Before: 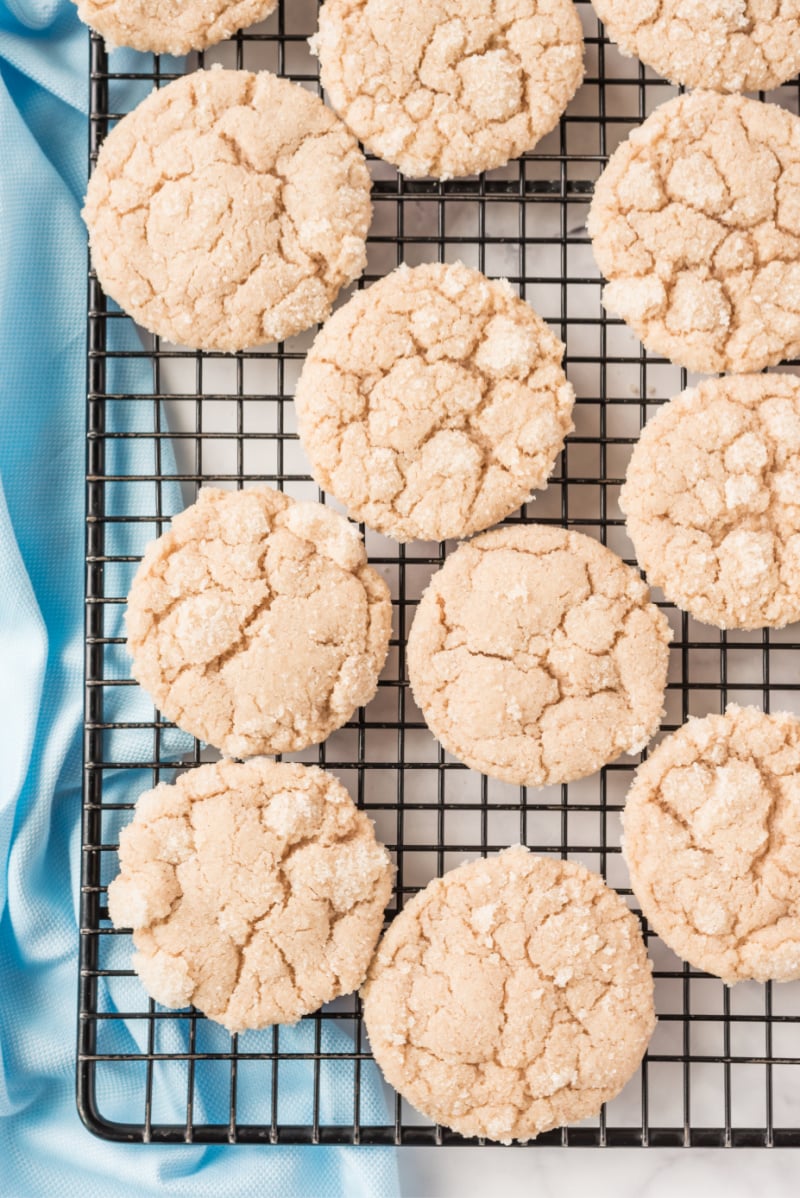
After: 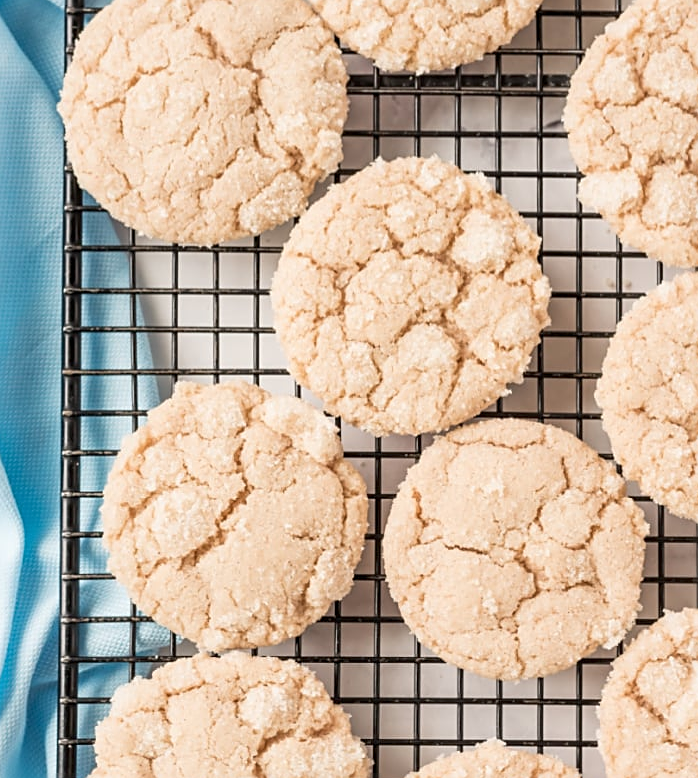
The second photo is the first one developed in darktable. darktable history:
crop: left 3.083%, top 8.907%, right 9.652%, bottom 26.106%
sharpen: on, module defaults
